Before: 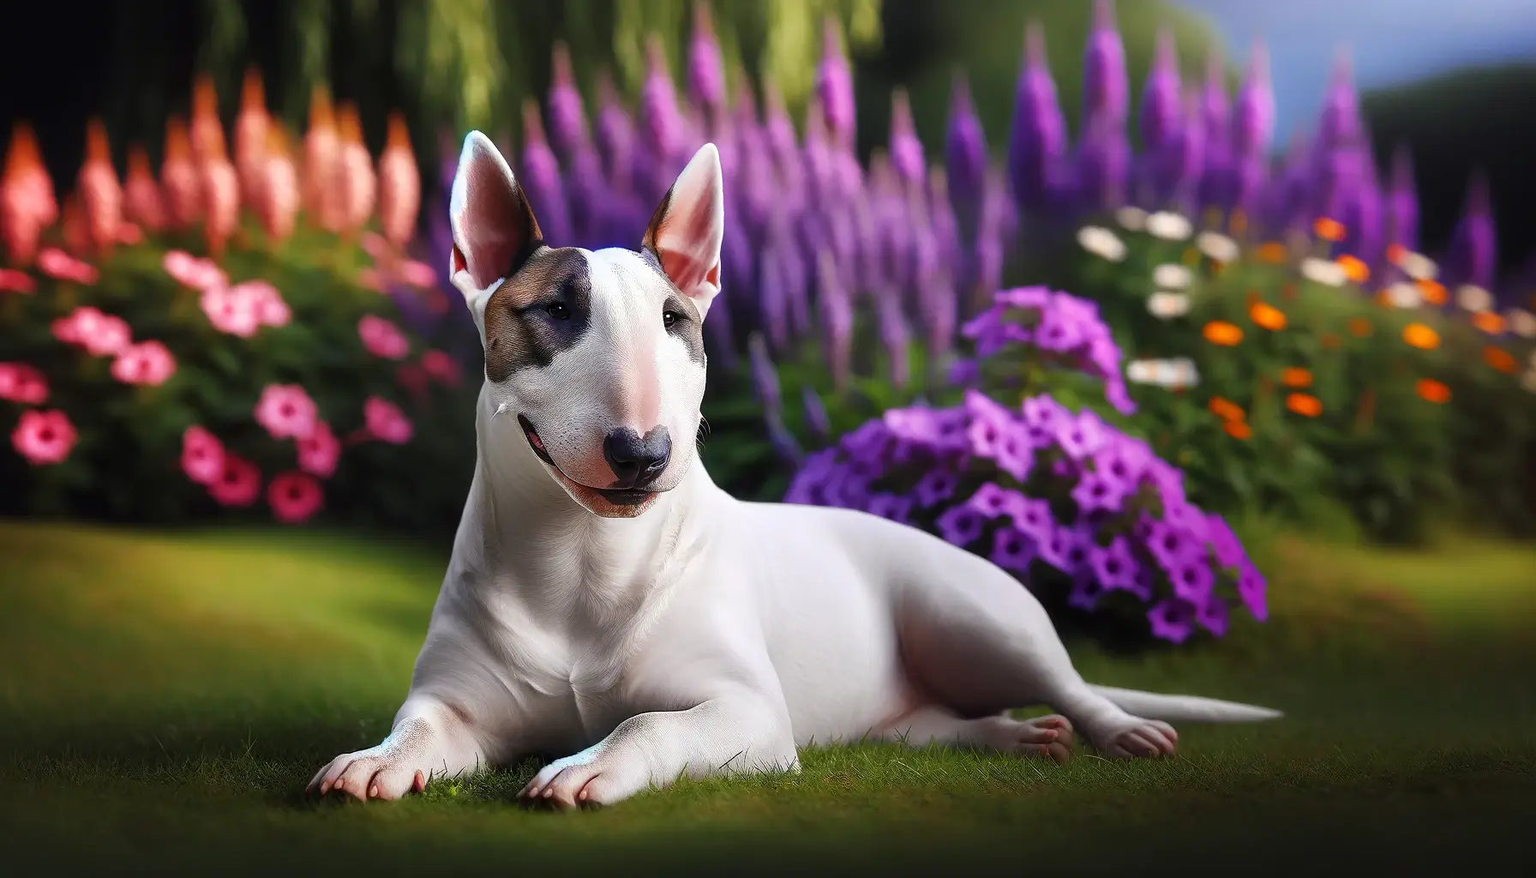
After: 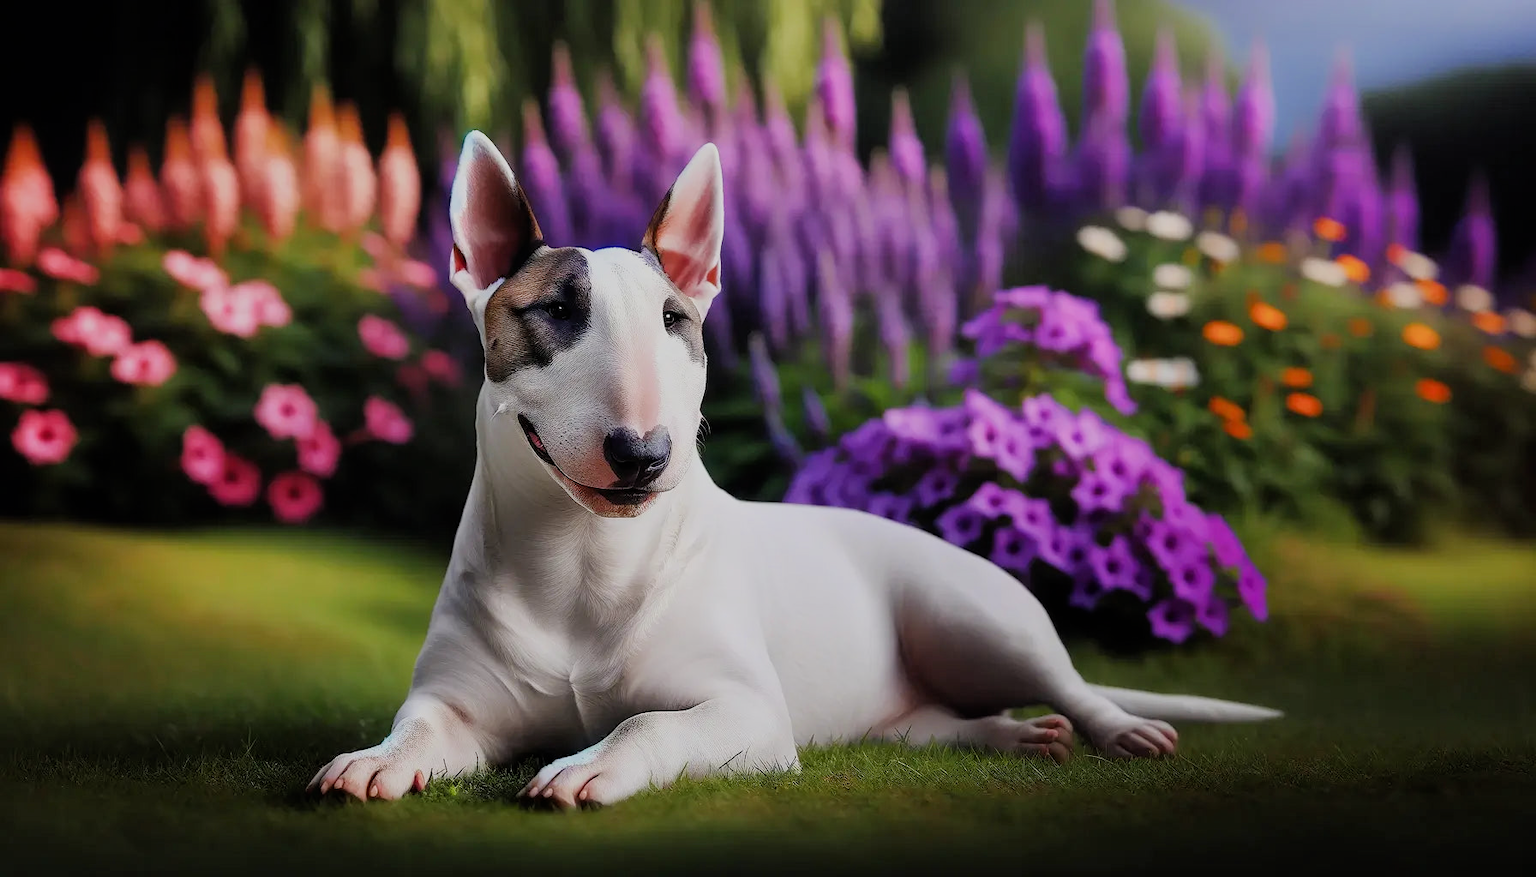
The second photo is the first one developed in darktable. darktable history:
tone equalizer: -7 EV 0.199 EV, -6 EV 0.135 EV, -5 EV 0.059 EV, -4 EV 0.068 EV, -2 EV -0.026 EV, -1 EV -0.056 EV, +0 EV -0.054 EV, mask exposure compensation -0.489 EV
filmic rgb: black relative exposure -7.65 EV, white relative exposure 4.56 EV, hardness 3.61
